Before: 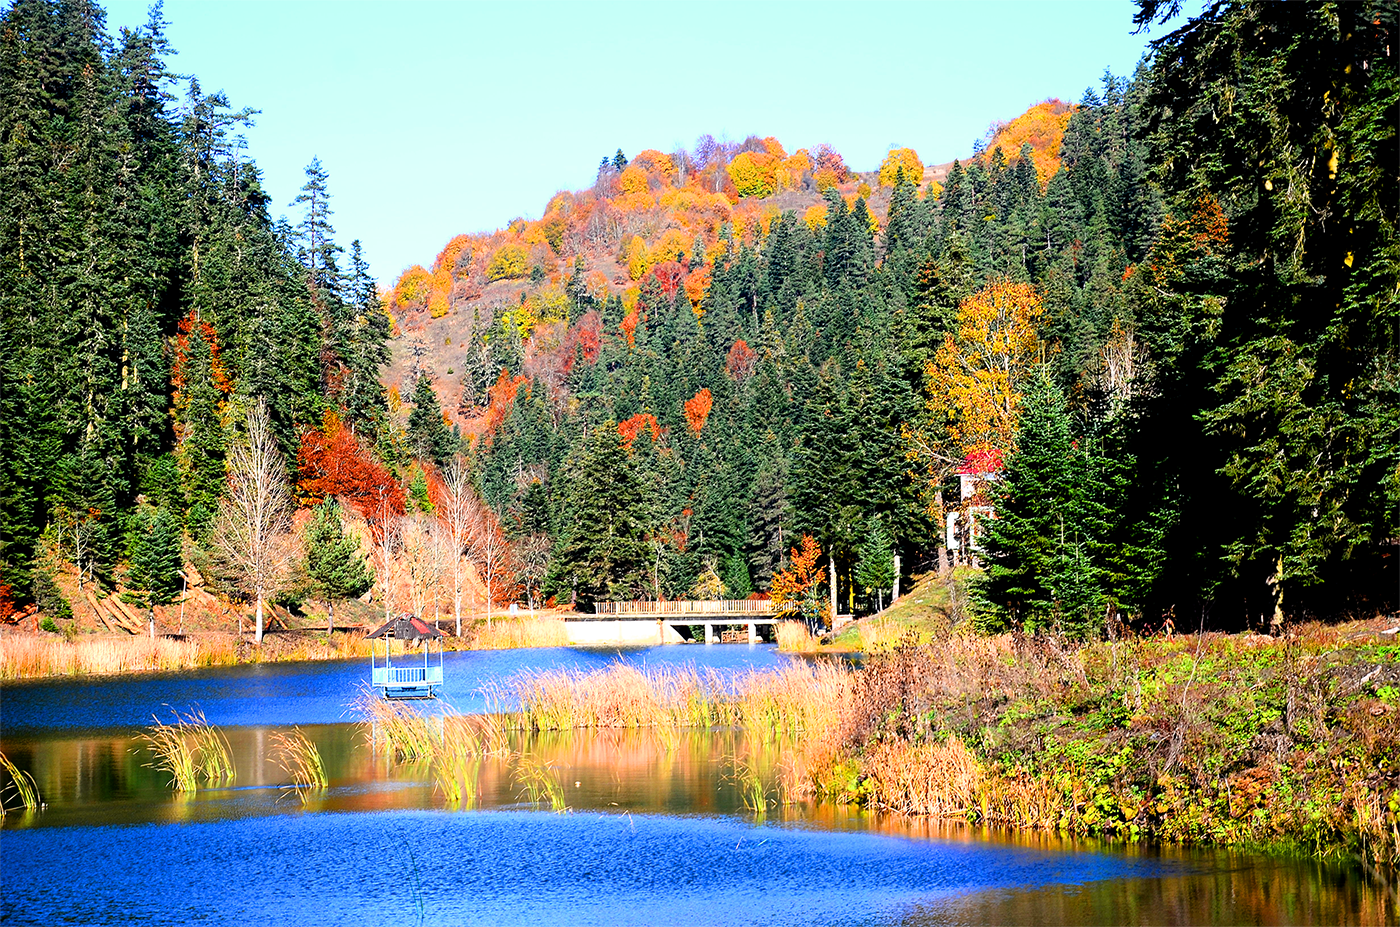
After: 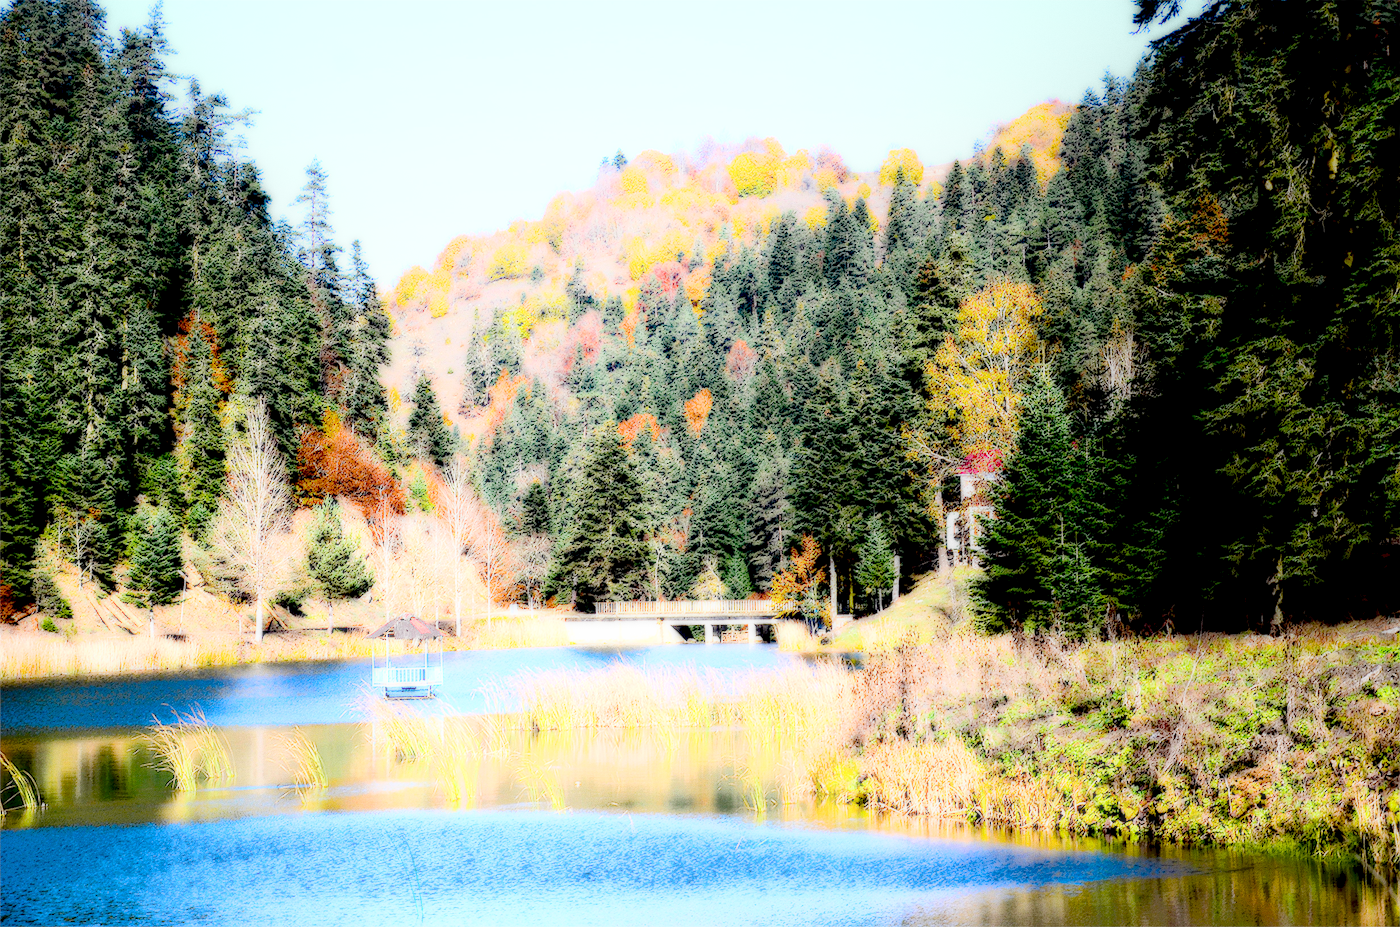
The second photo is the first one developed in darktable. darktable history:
grain: coarseness 0.09 ISO, strength 16.61%
bloom: size 0%, threshold 54.82%, strength 8.31%
local contrast: highlights 0%, shadows 198%, detail 164%, midtone range 0.001
